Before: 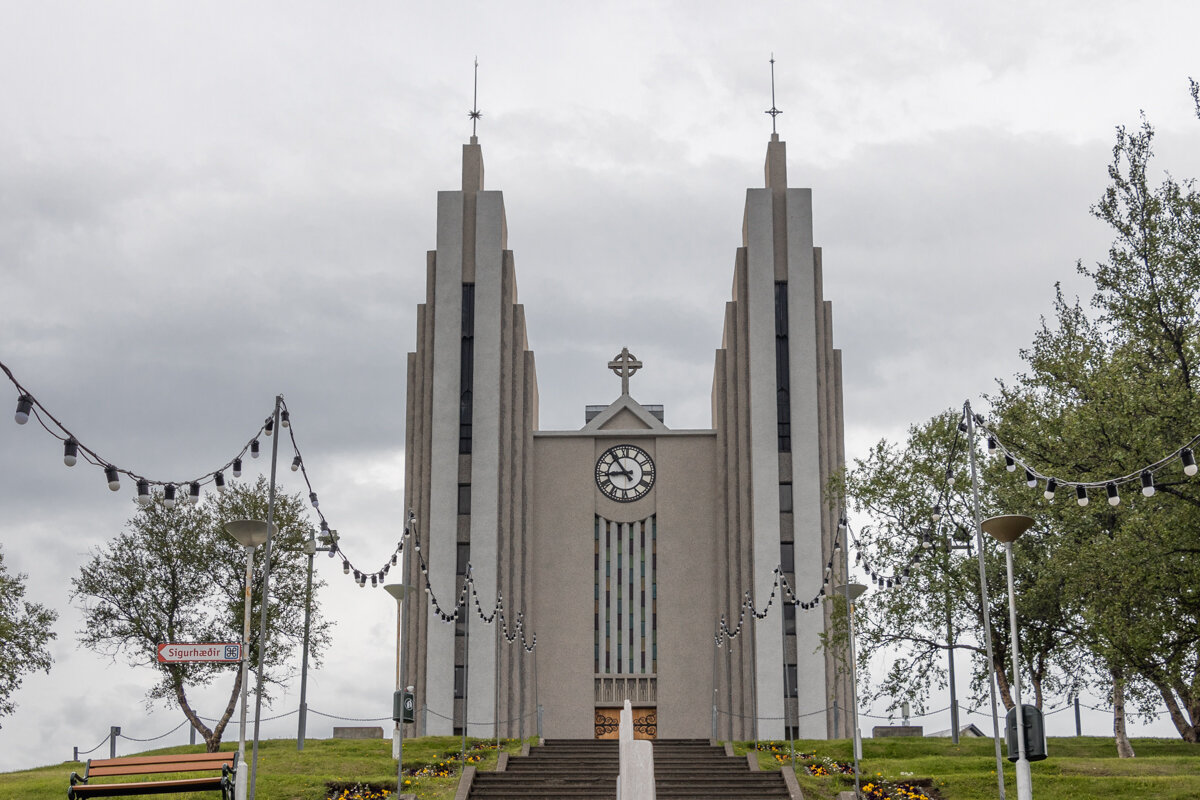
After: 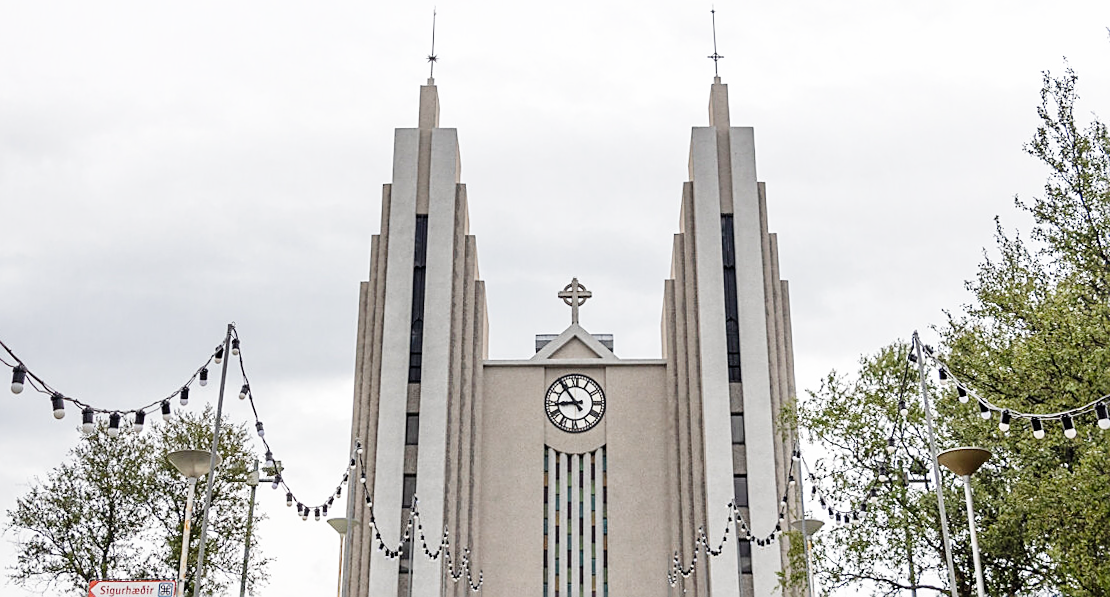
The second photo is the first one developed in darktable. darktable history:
base curve: curves: ch0 [(0, 0) (0.008, 0.007) (0.022, 0.029) (0.048, 0.089) (0.092, 0.197) (0.191, 0.399) (0.275, 0.534) (0.357, 0.65) (0.477, 0.78) (0.542, 0.833) (0.799, 0.973) (1, 1)], preserve colors none
rotate and perspective: rotation 0.215°, lens shift (vertical) -0.139, crop left 0.069, crop right 0.939, crop top 0.002, crop bottom 0.996
sharpen: on, module defaults
crop: left 0.387%, top 5.469%, bottom 19.809%
